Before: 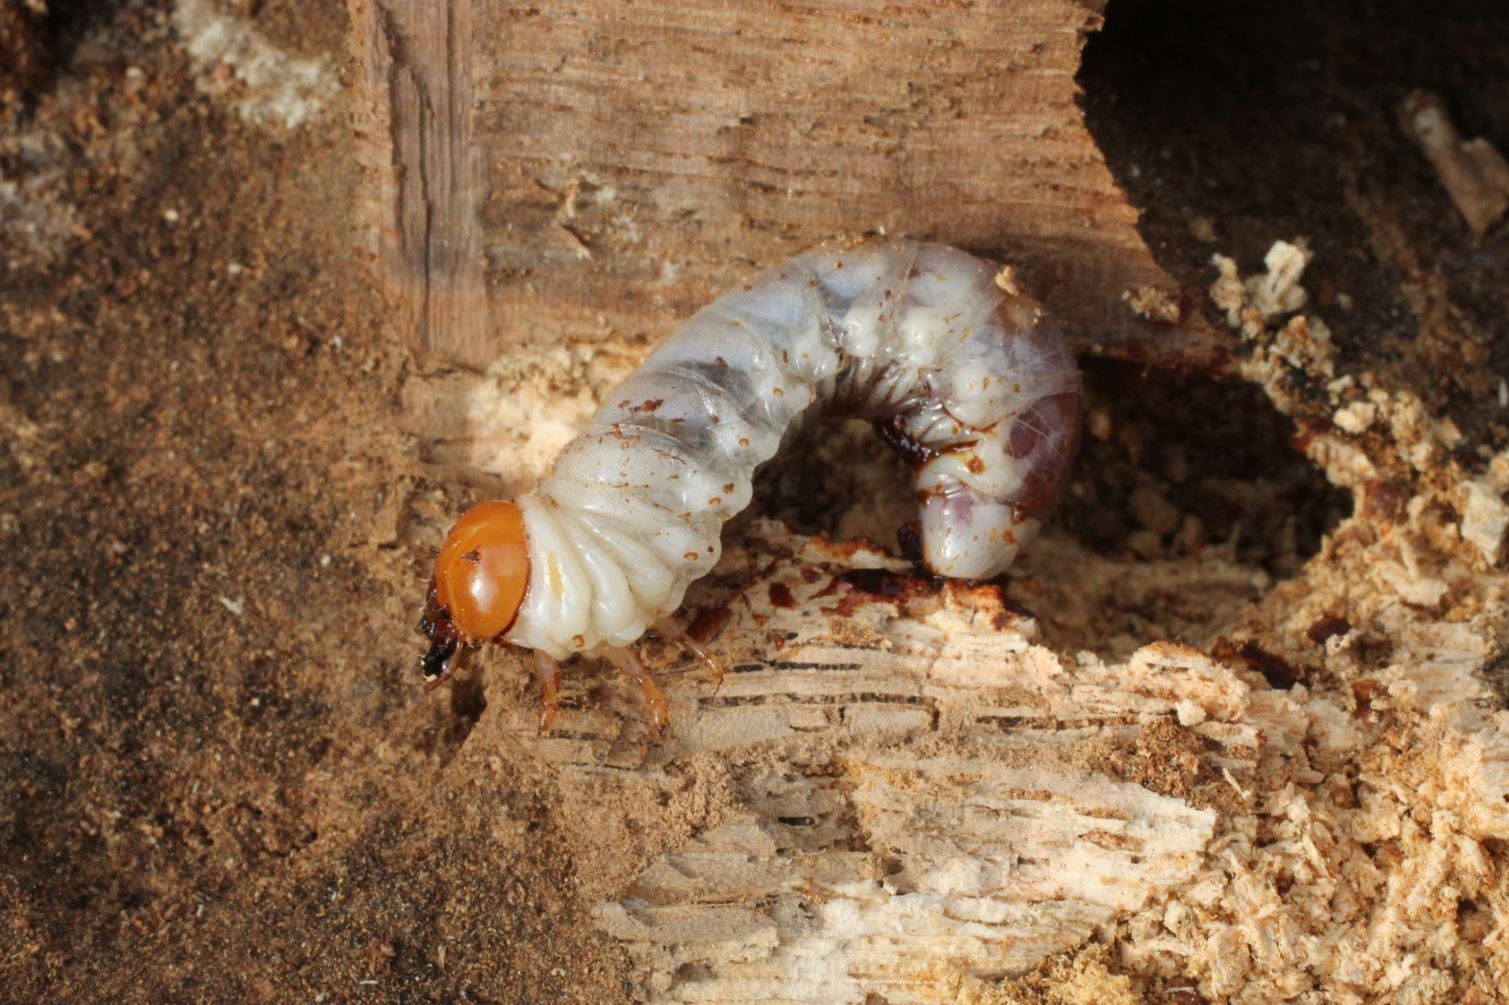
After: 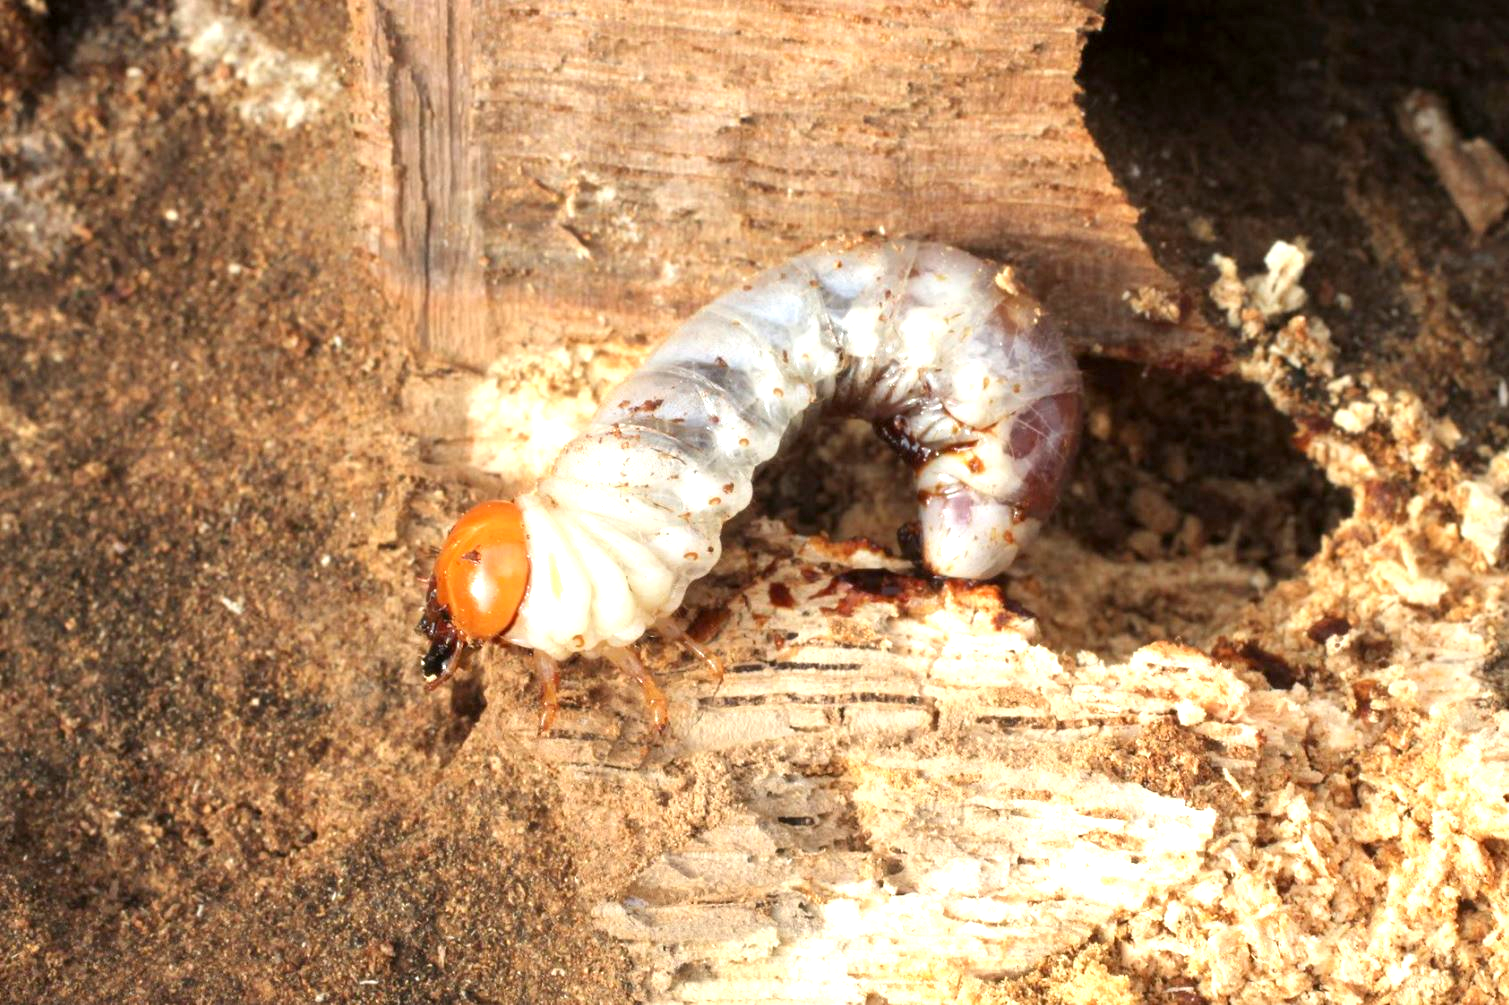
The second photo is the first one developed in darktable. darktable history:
exposure: black level correction 0.001, exposure 1.12 EV, compensate highlight preservation false
